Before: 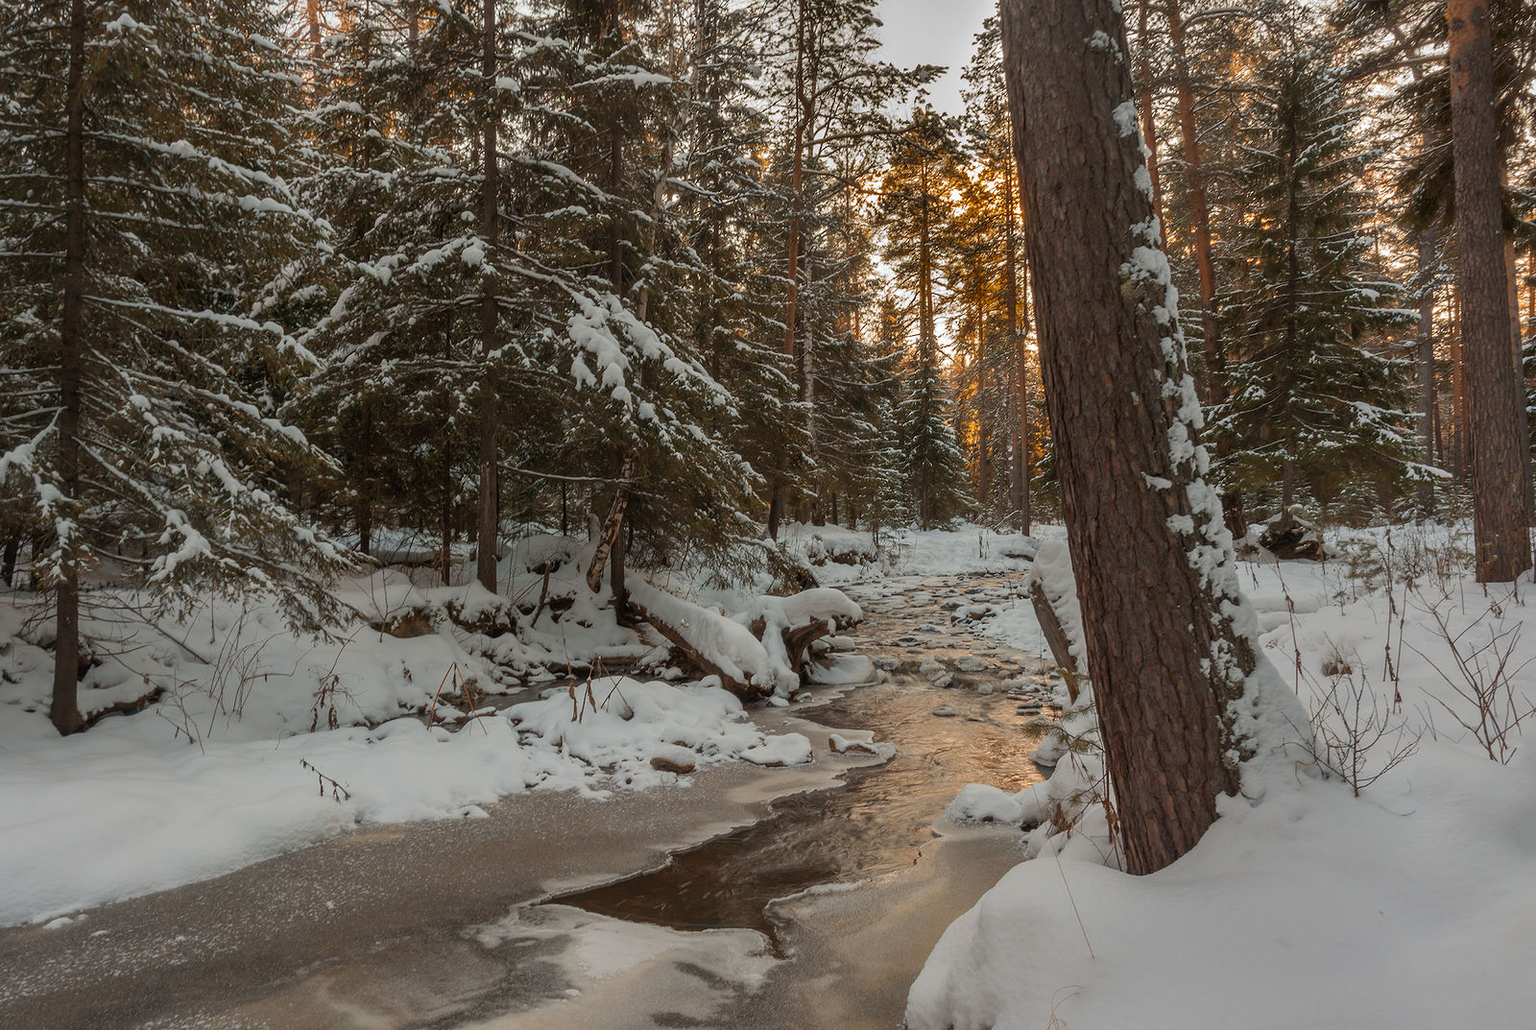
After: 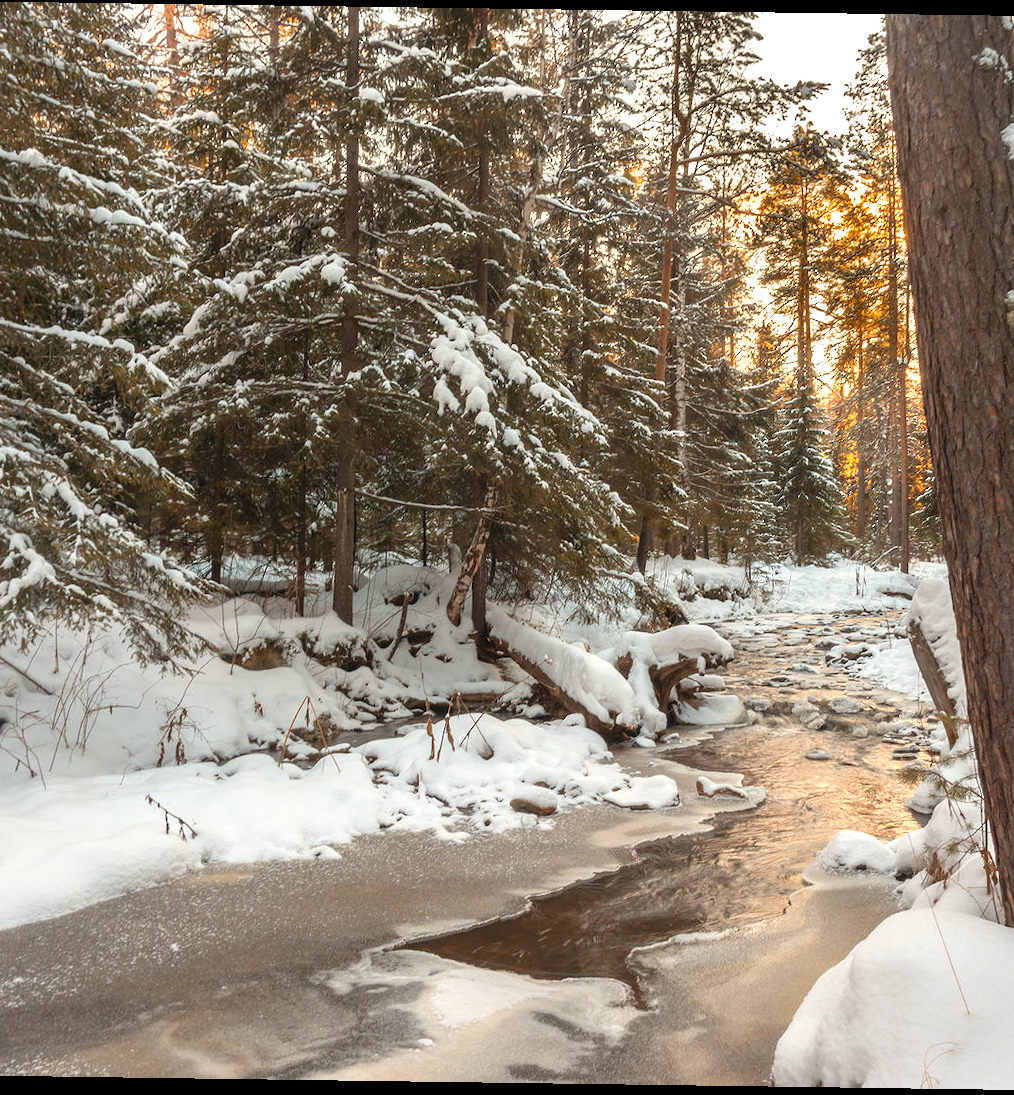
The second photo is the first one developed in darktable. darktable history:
crop: left 10.644%, right 26.528%
rotate and perspective: rotation 0.8°, automatic cropping off
exposure: exposure 1.16 EV, compensate exposure bias true, compensate highlight preservation false
fill light: on, module defaults
